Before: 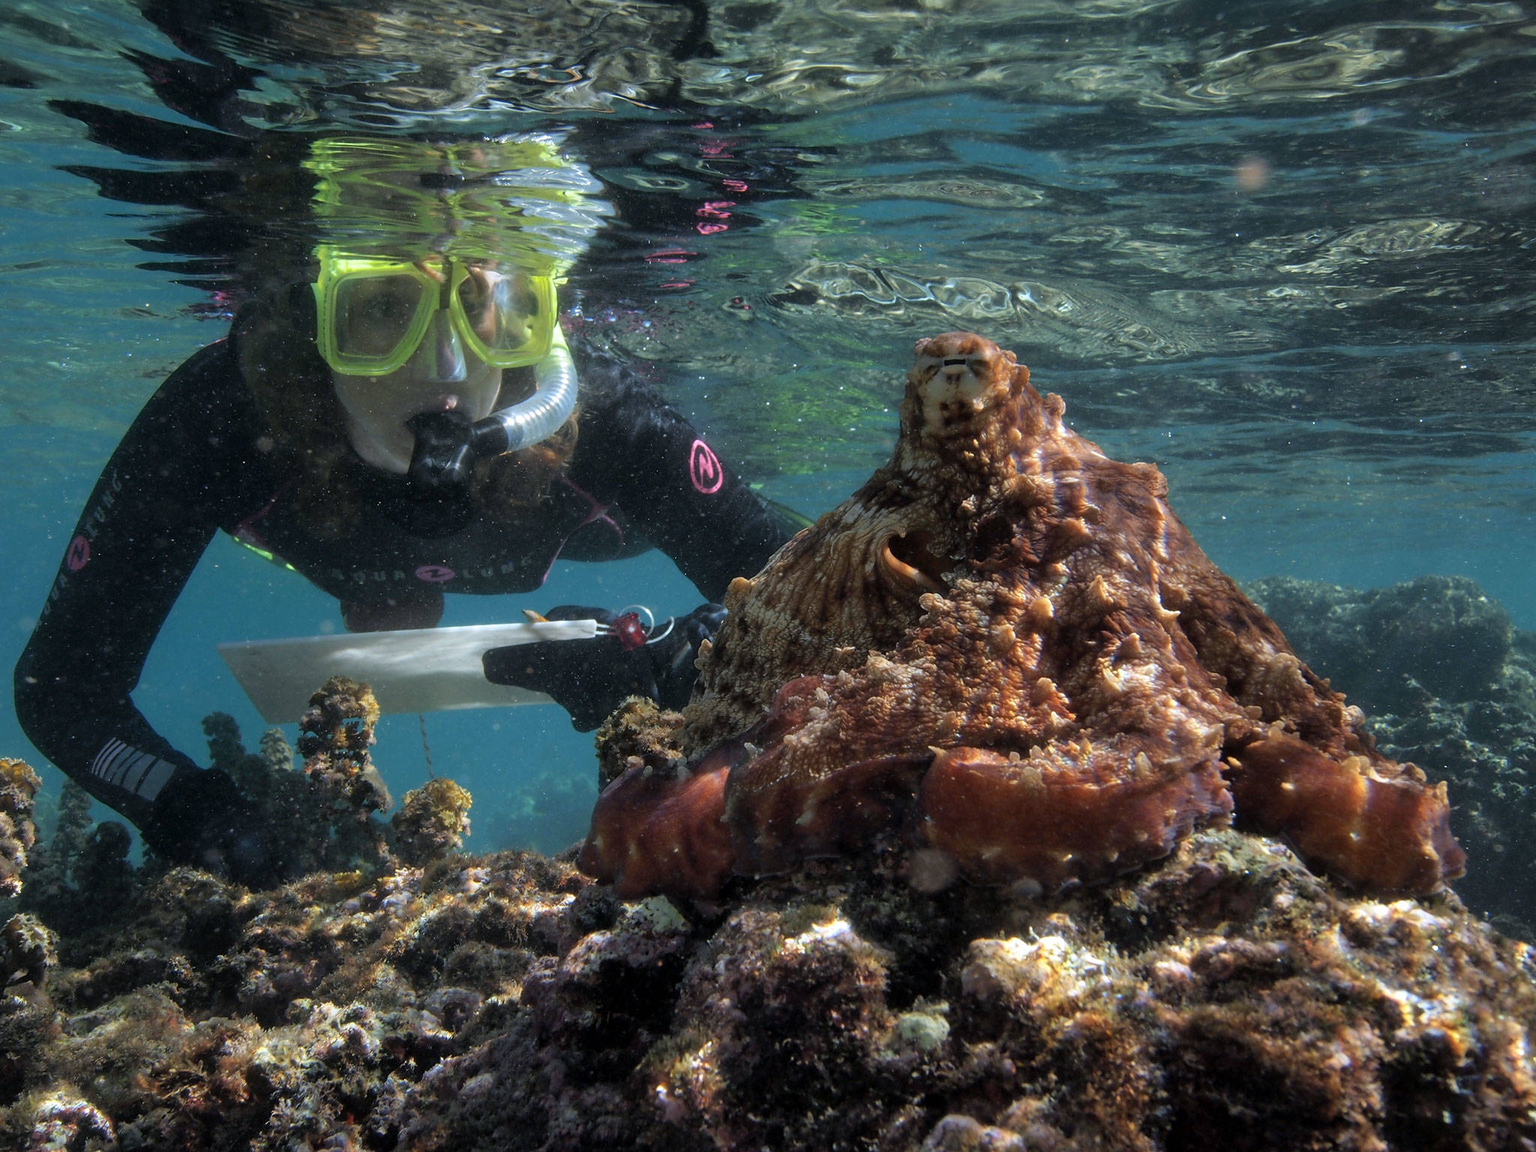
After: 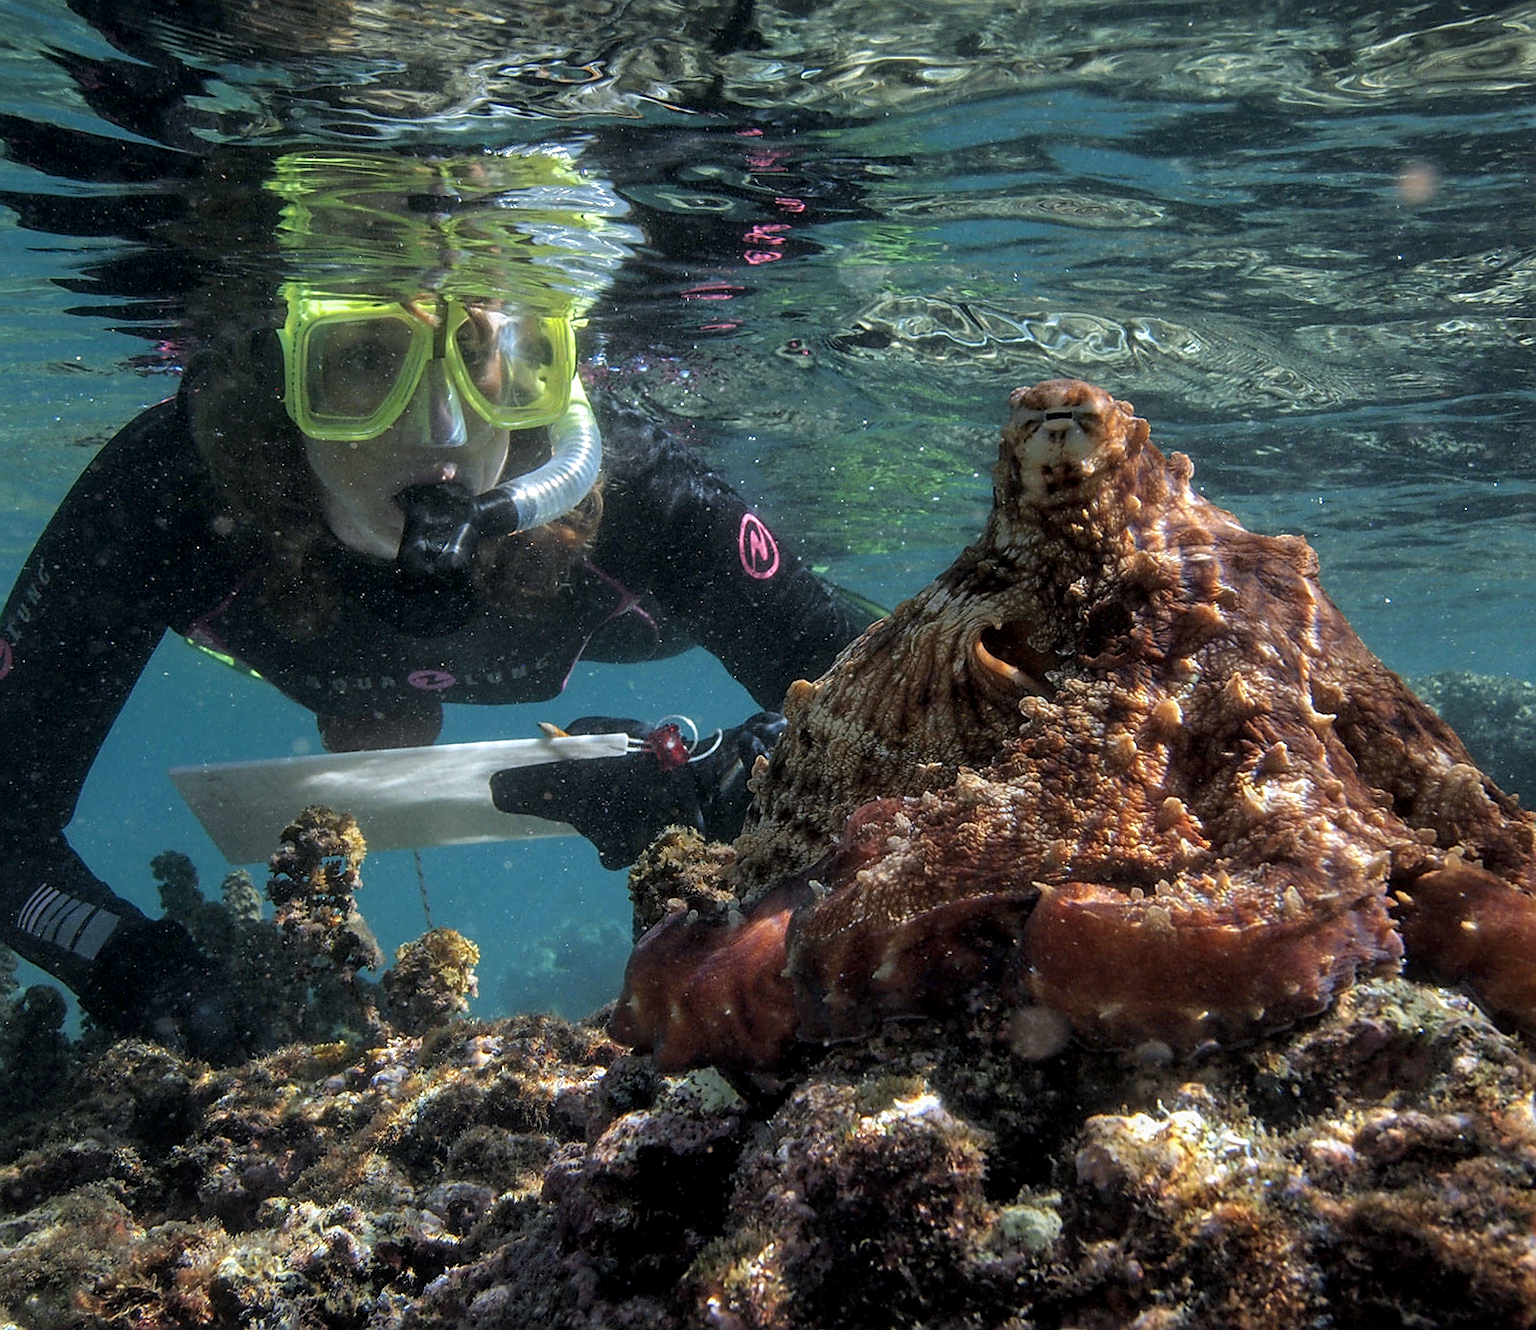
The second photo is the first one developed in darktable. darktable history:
crop and rotate: angle 0.68°, left 4.506%, top 0.774%, right 11.746%, bottom 2.49%
local contrast: on, module defaults
sharpen: on, module defaults
